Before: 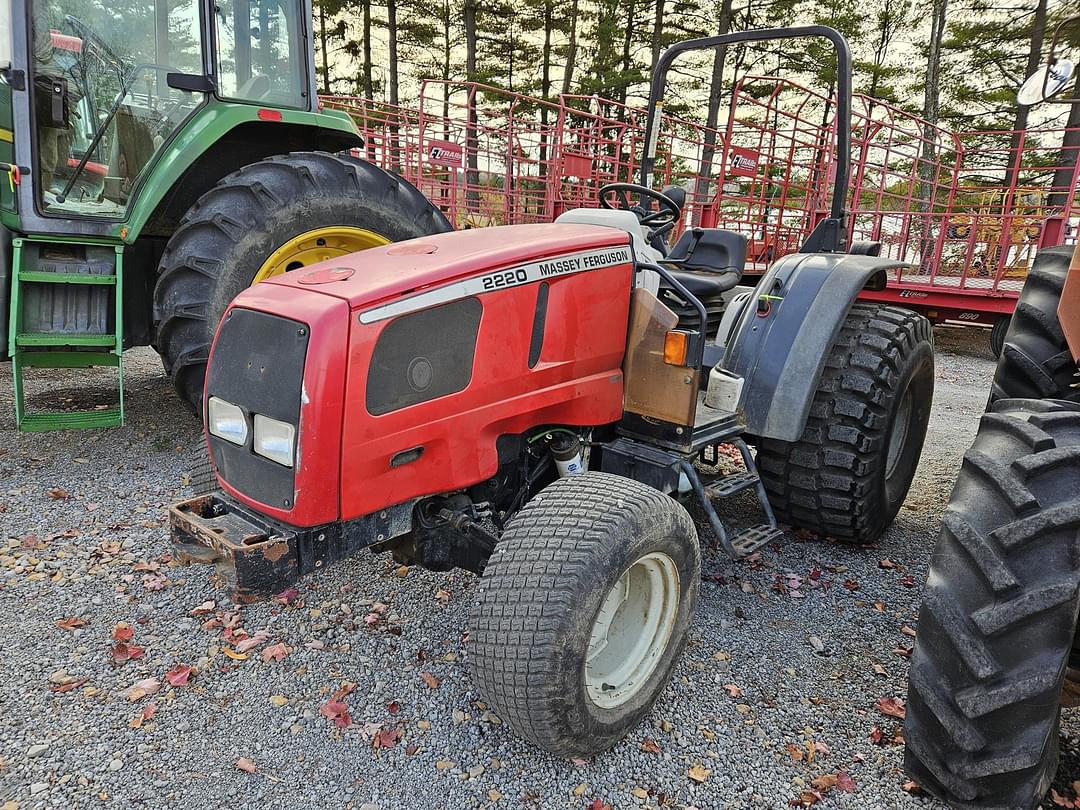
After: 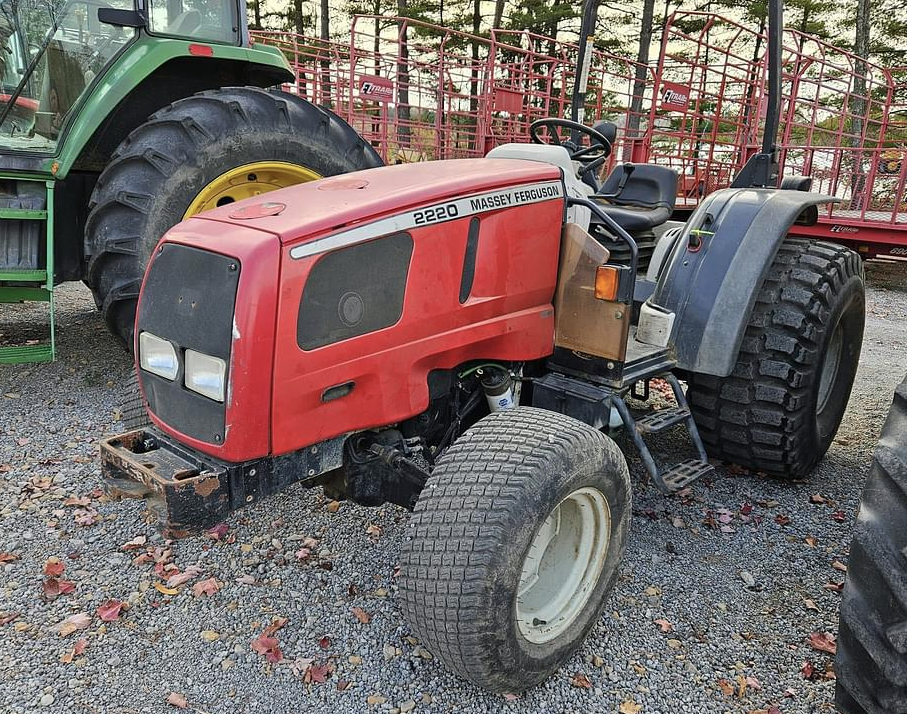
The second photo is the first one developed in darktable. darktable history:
color balance rgb: shadows lift › chroma 1.029%, shadows lift › hue 217.07°, linear chroma grading › shadows -6.941%, linear chroma grading › highlights -8.087%, linear chroma grading › global chroma -10.212%, linear chroma grading › mid-tones -7.931%, perceptual saturation grading › global saturation 3.539%, global vibrance 20%
crop: left 6.407%, top 8.131%, right 9.53%, bottom 3.718%
